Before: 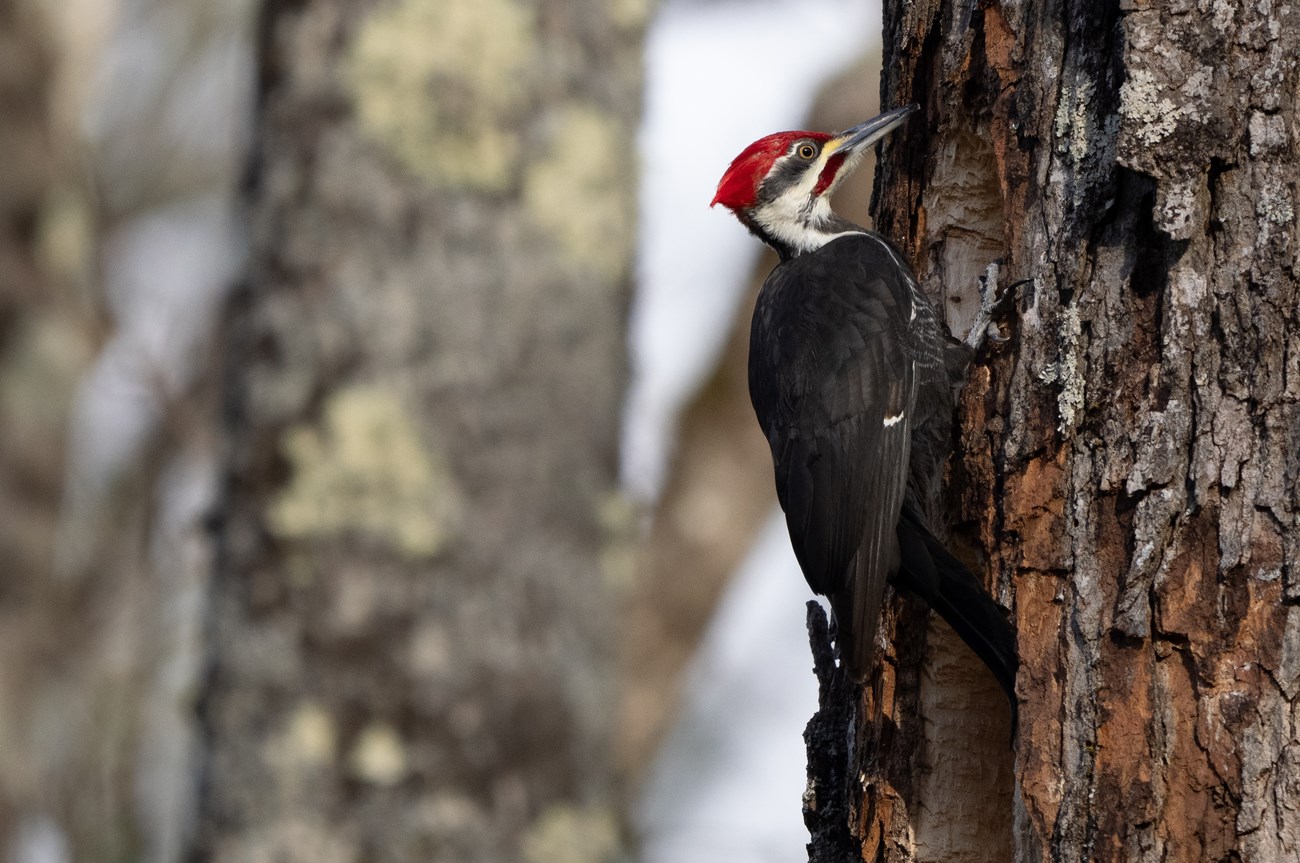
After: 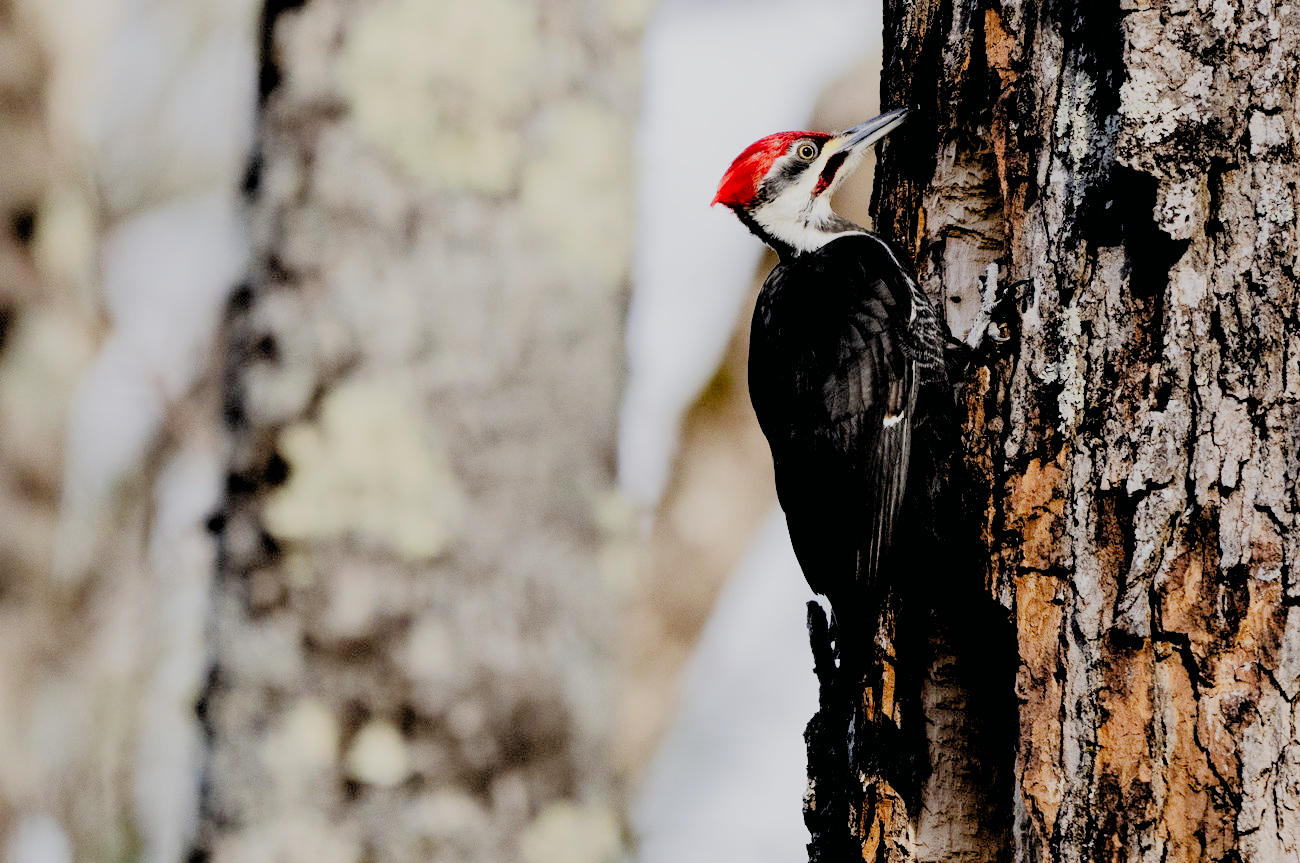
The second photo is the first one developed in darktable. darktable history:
color correction: highlights a* 0.009, highlights b* -0.884
tone equalizer: -7 EV 0.147 EV, -6 EV 0.638 EV, -5 EV 1.14 EV, -4 EV 1.29 EV, -3 EV 1.17 EV, -2 EV 0.6 EV, -1 EV 0.165 EV, edges refinement/feathering 500, mask exposure compensation -1.57 EV, preserve details no
filmic rgb: black relative exposure -2.91 EV, white relative exposure 4.56 EV, hardness 1.73, contrast 1.255, preserve chrominance no, color science v3 (2019), use custom middle-gray values true
